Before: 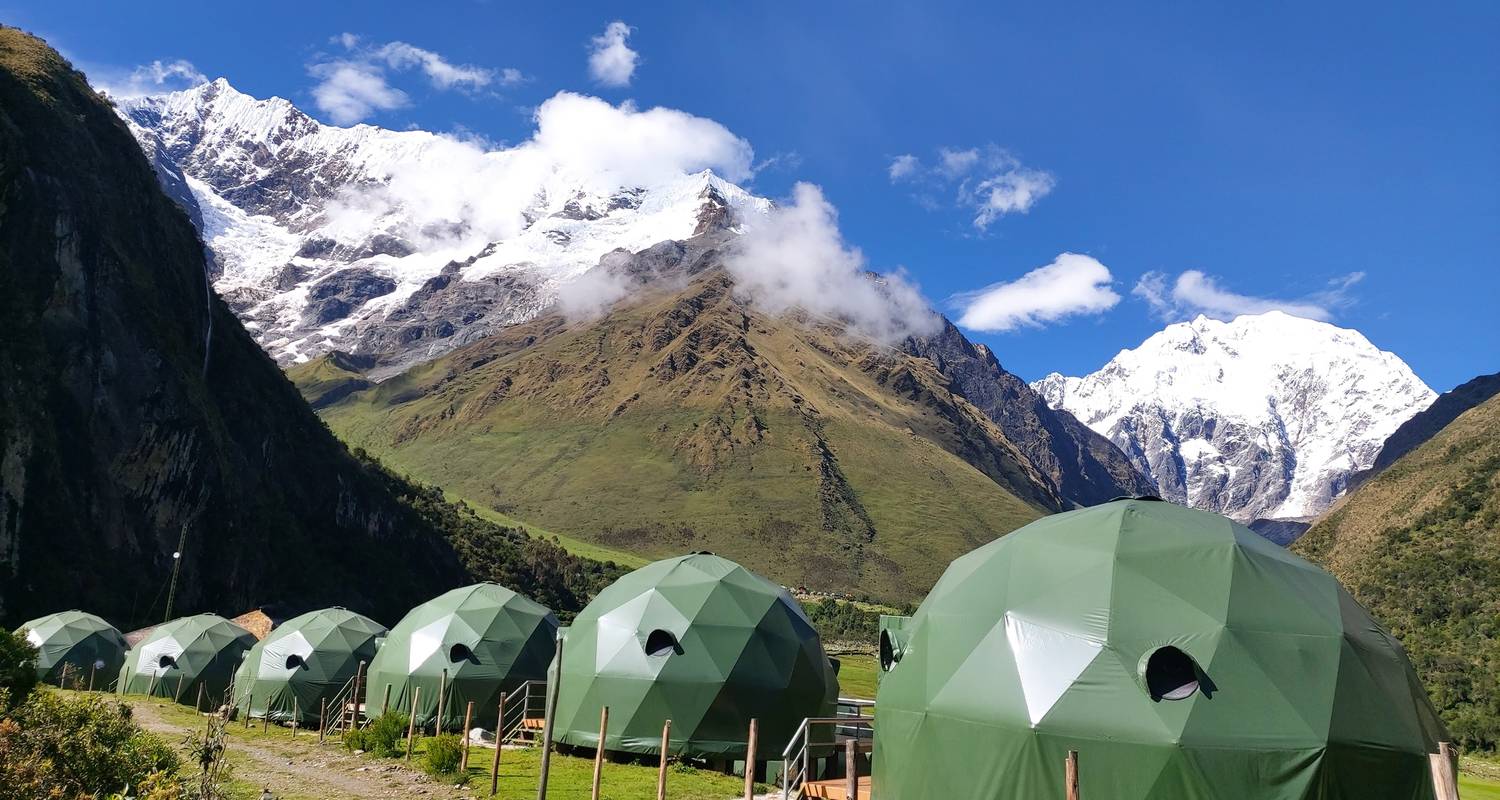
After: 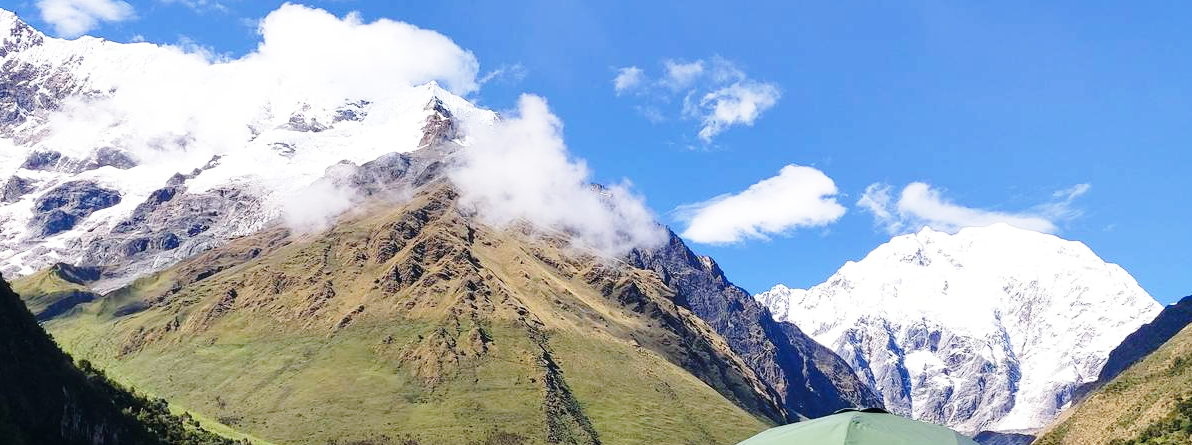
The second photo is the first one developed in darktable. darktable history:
crop: left 18.38%, top 11.092%, right 2.134%, bottom 33.217%
base curve: curves: ch0 [(0, 0) (0.028, 0.03) (0.121, 0.232) (0.46, 0.748) (0.859, 0.968) (1, 1)], preserve colors none
